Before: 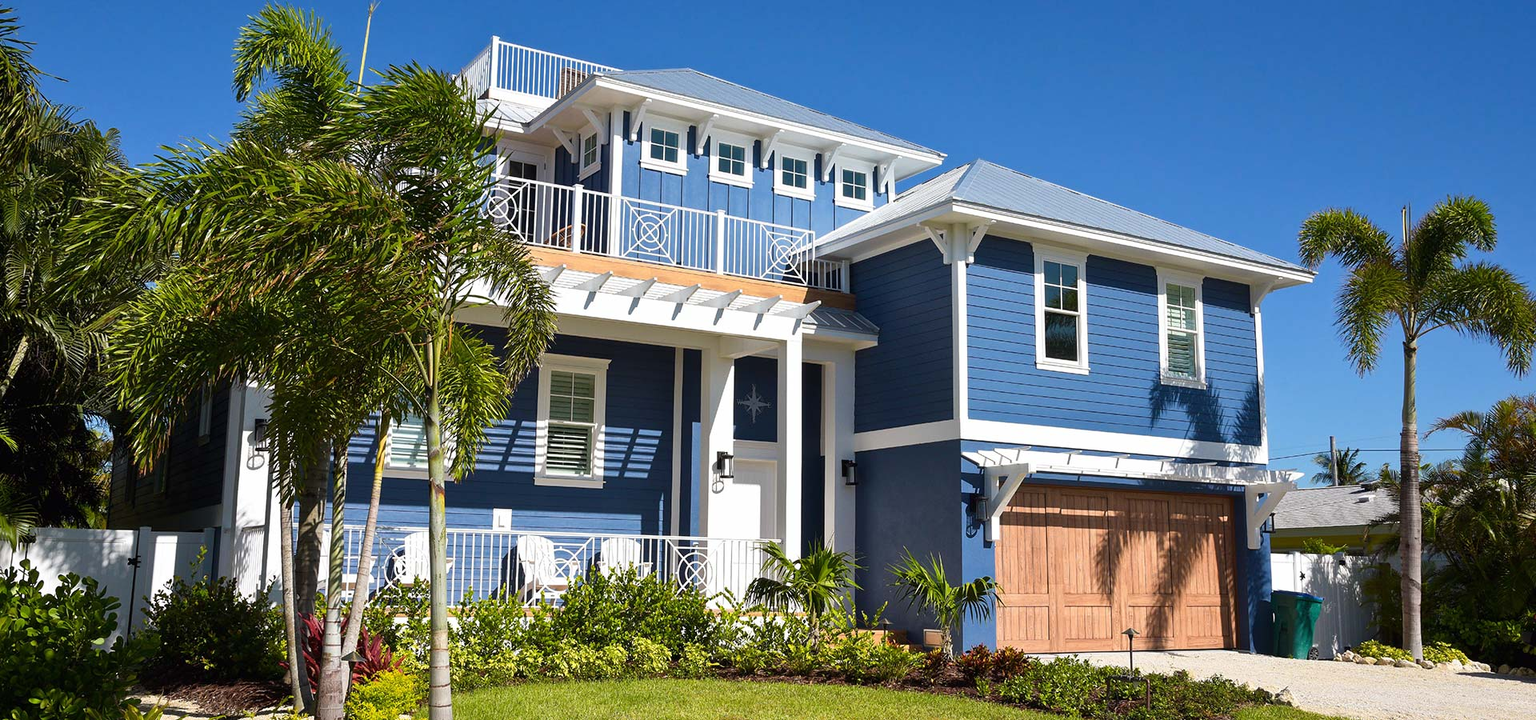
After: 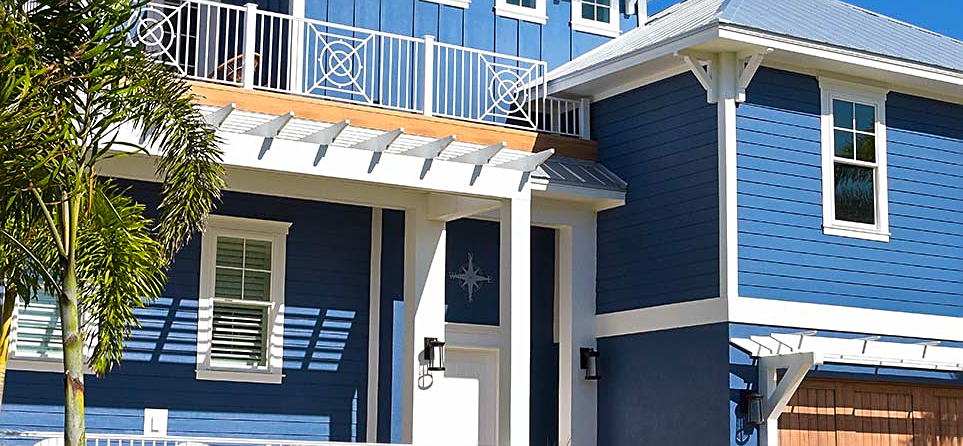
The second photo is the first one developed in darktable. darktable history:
sharpen: on, module defaults
crop: left 24.623%, top 25.288%, right 25.206%, bottom 25.102%
color balance rgb: perceptual saturation grading › global saturation 0.045%, global vibrance 28.449%
